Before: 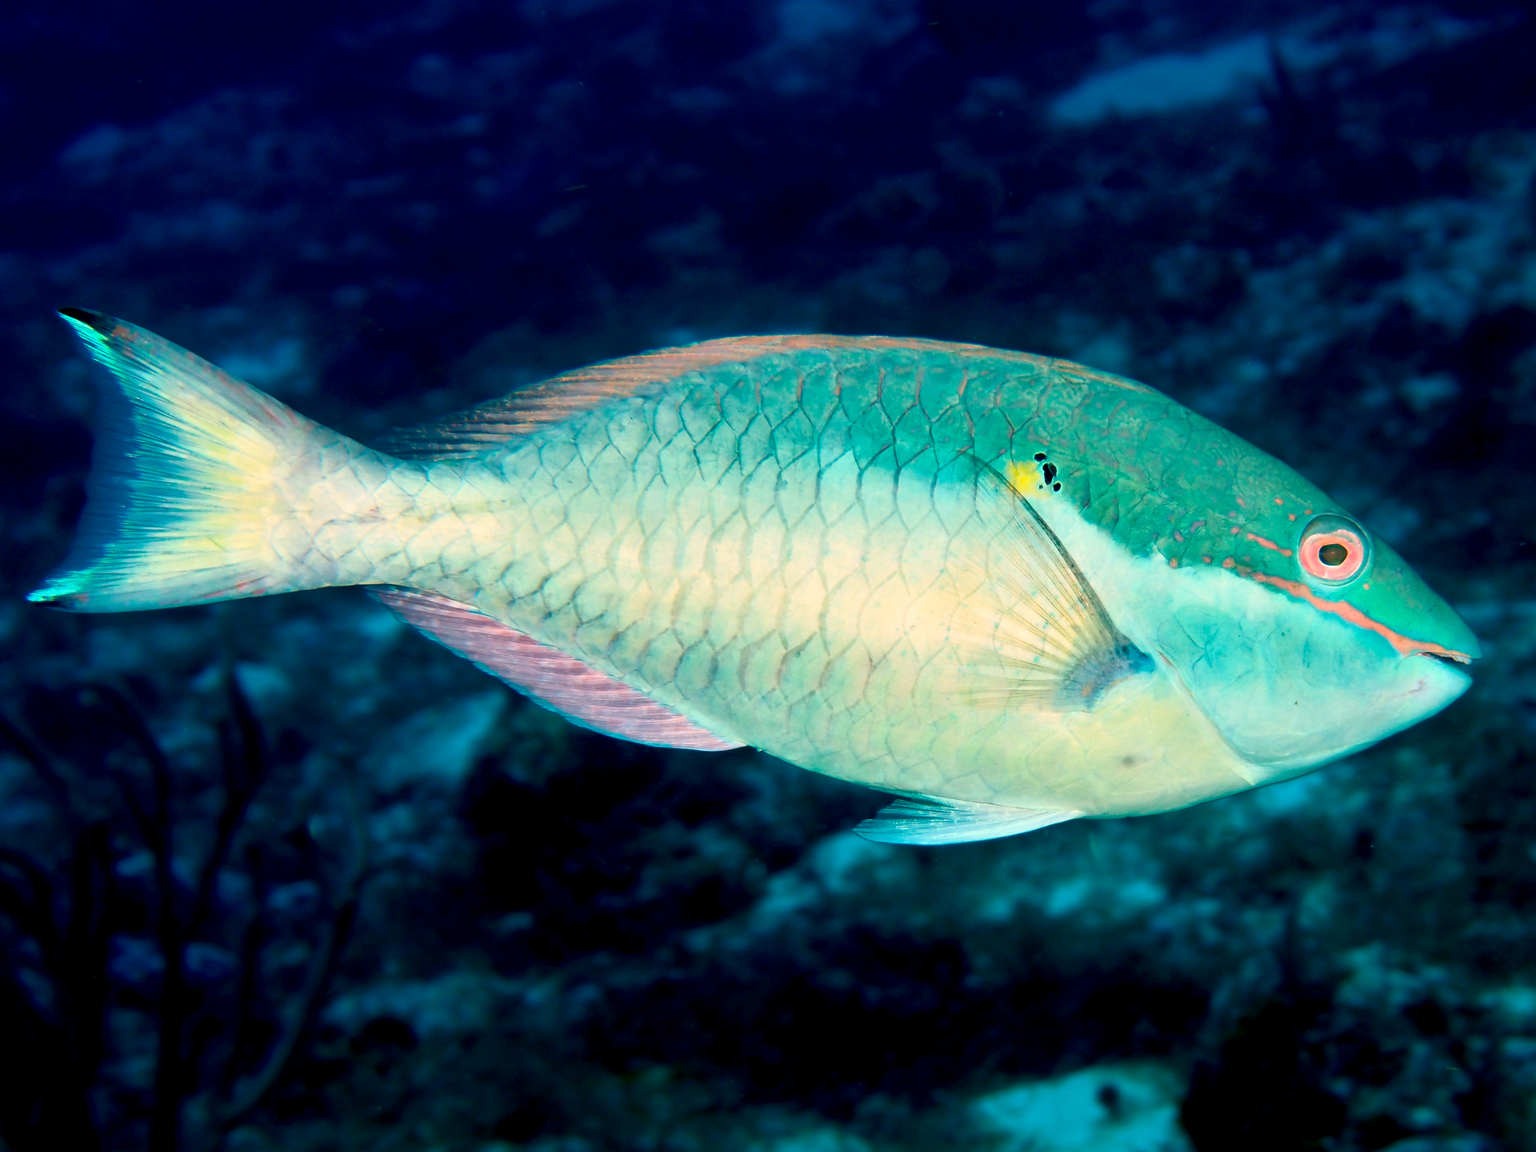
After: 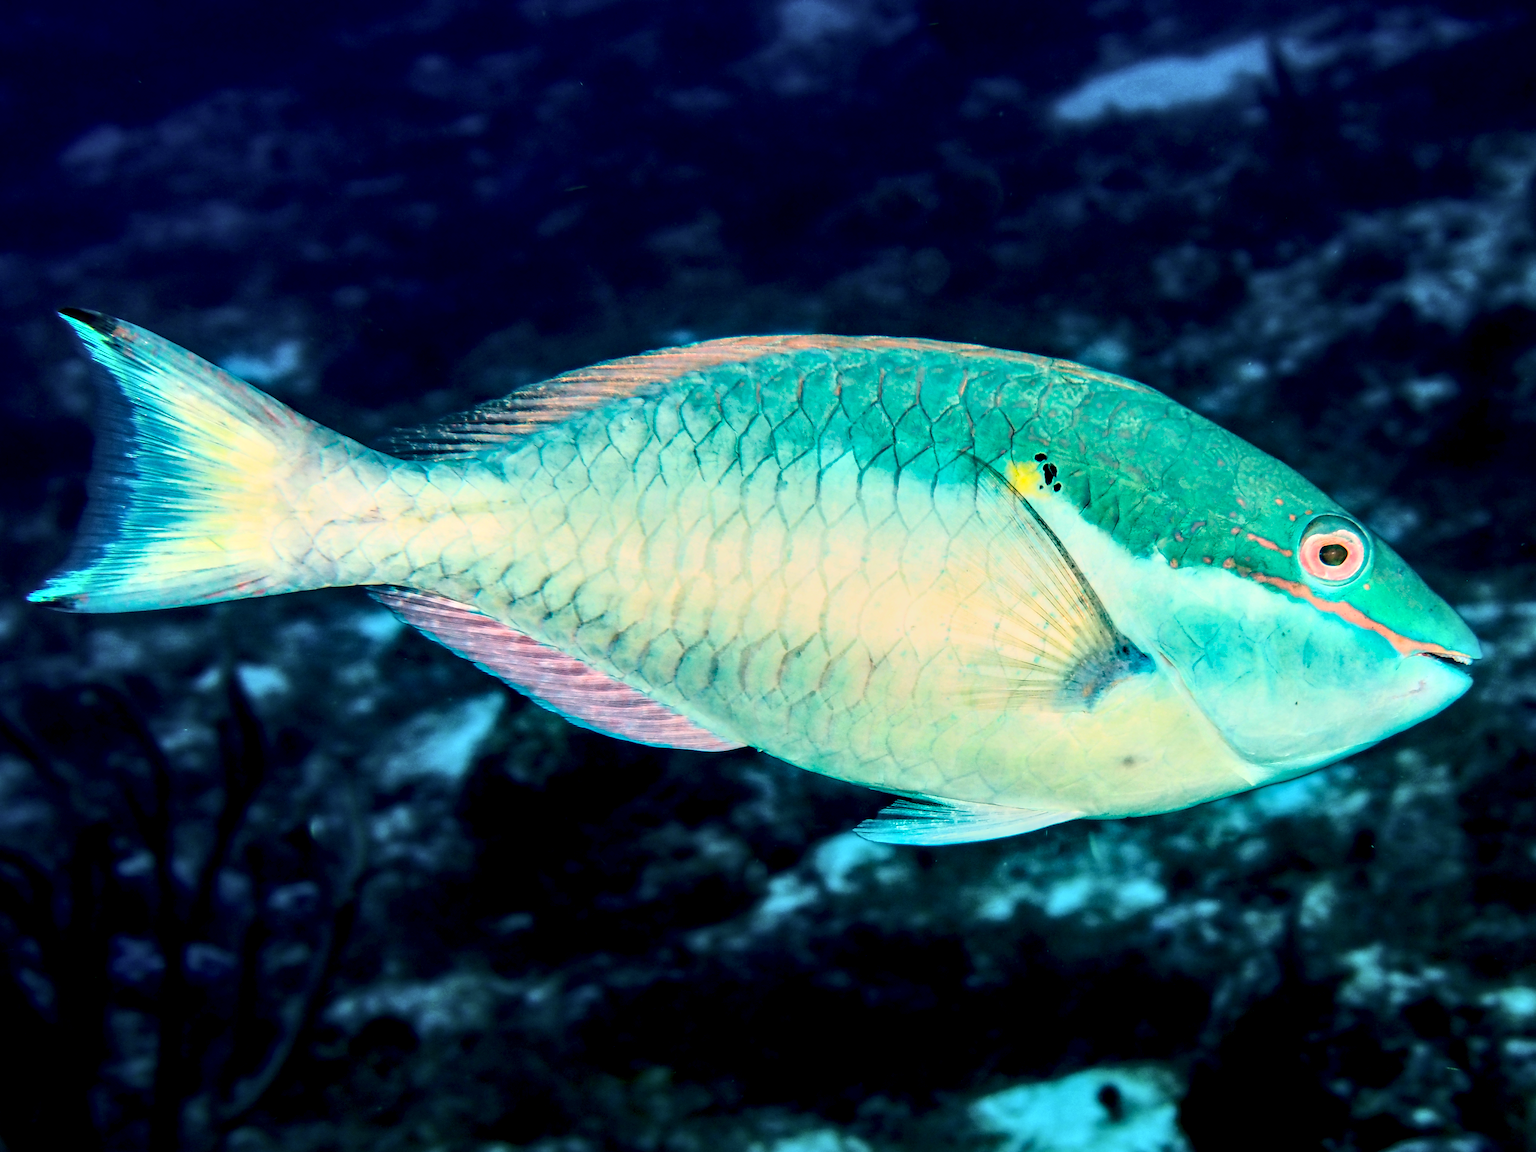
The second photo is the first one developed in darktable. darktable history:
exposure: exposure -0.402 EV, compensate highlight preservation false
base curve: curves: ch0 [(0, 0) (0.032, 0.037) (0.105, 0.228) (0.435, 0.76) (0.856, 0.983) (1, 1)]
local contrast: highlights 22%, shadows 71%, detail 170%
